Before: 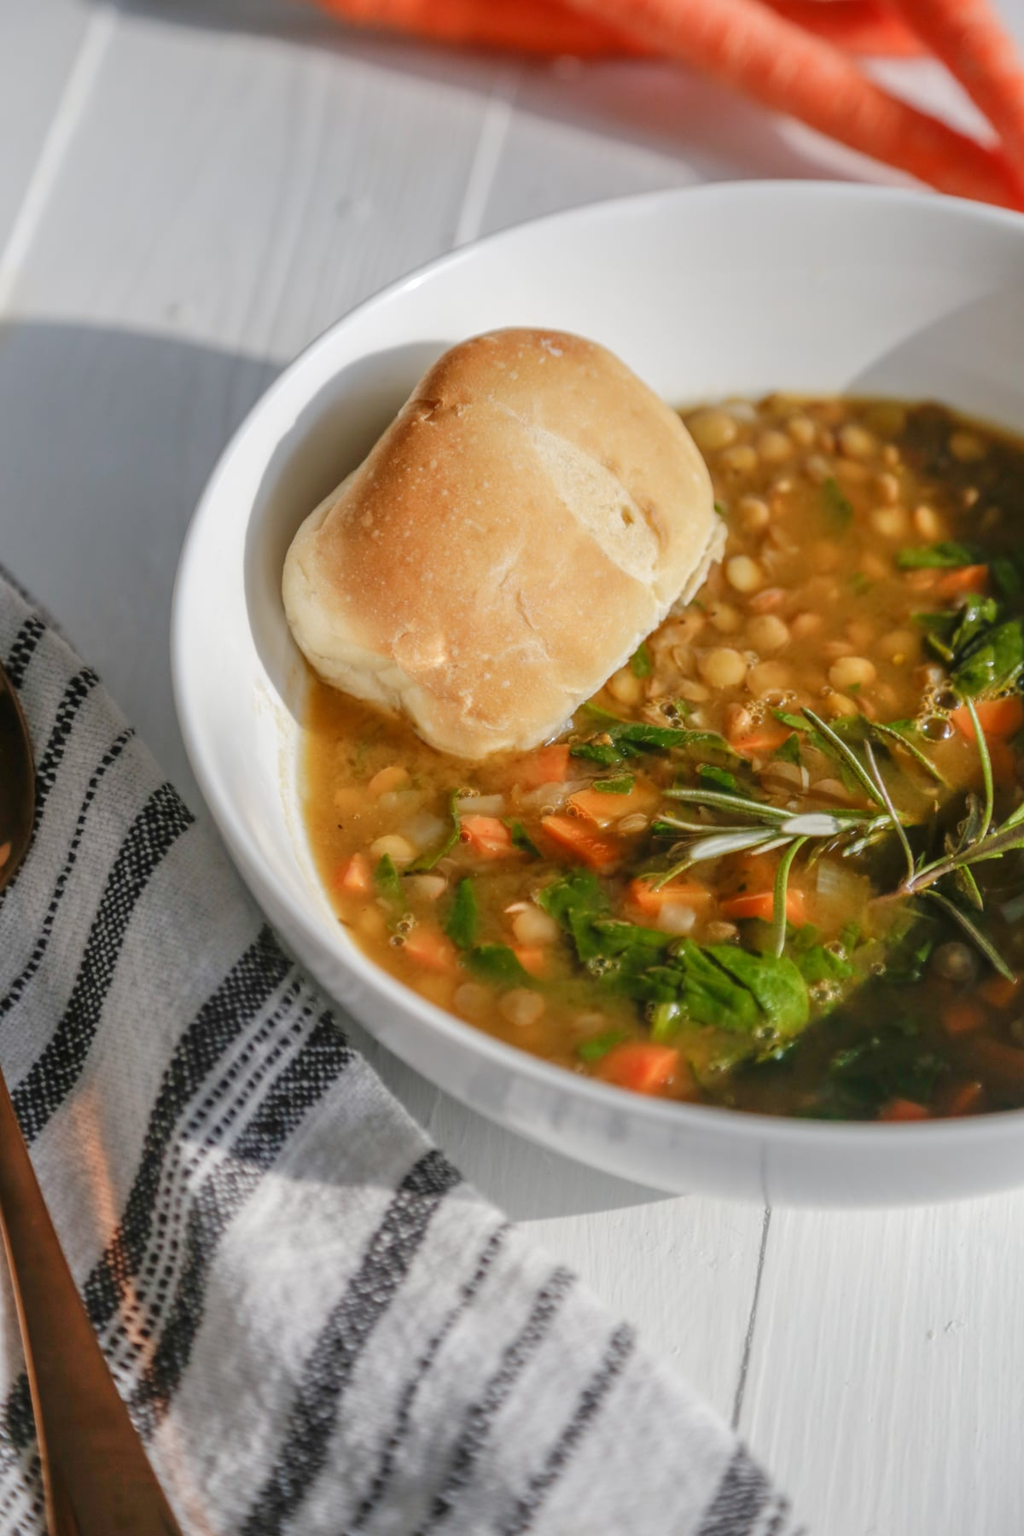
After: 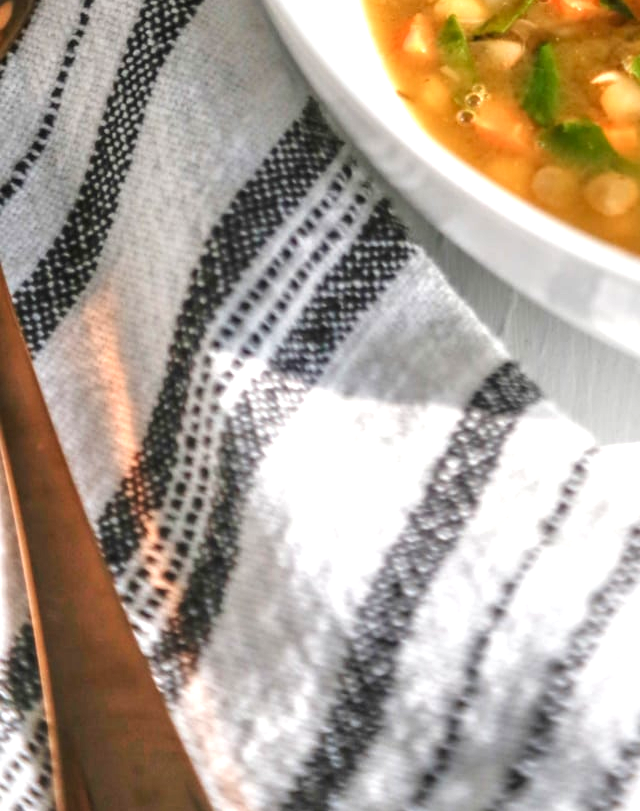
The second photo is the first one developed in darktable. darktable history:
crop and rotate: top 54.778%, right 46.61%, bottom 0.159%
exposure: black level correction 0, exposure 1.1 EV, compensate exposure bias true, compensate highlight preservation false
local contrast: on, module defaults
